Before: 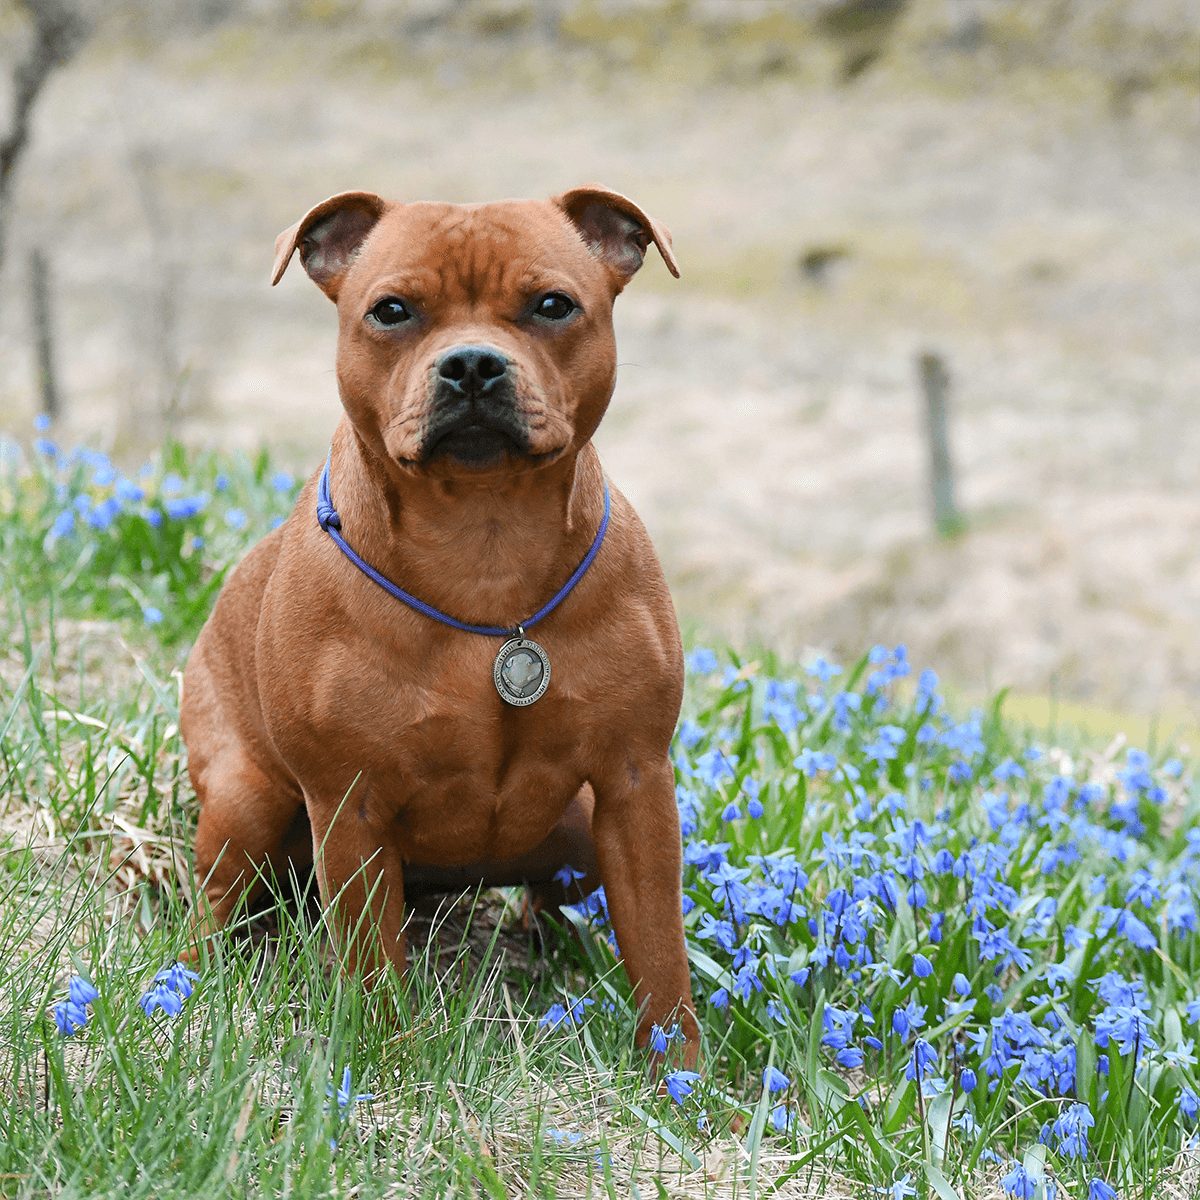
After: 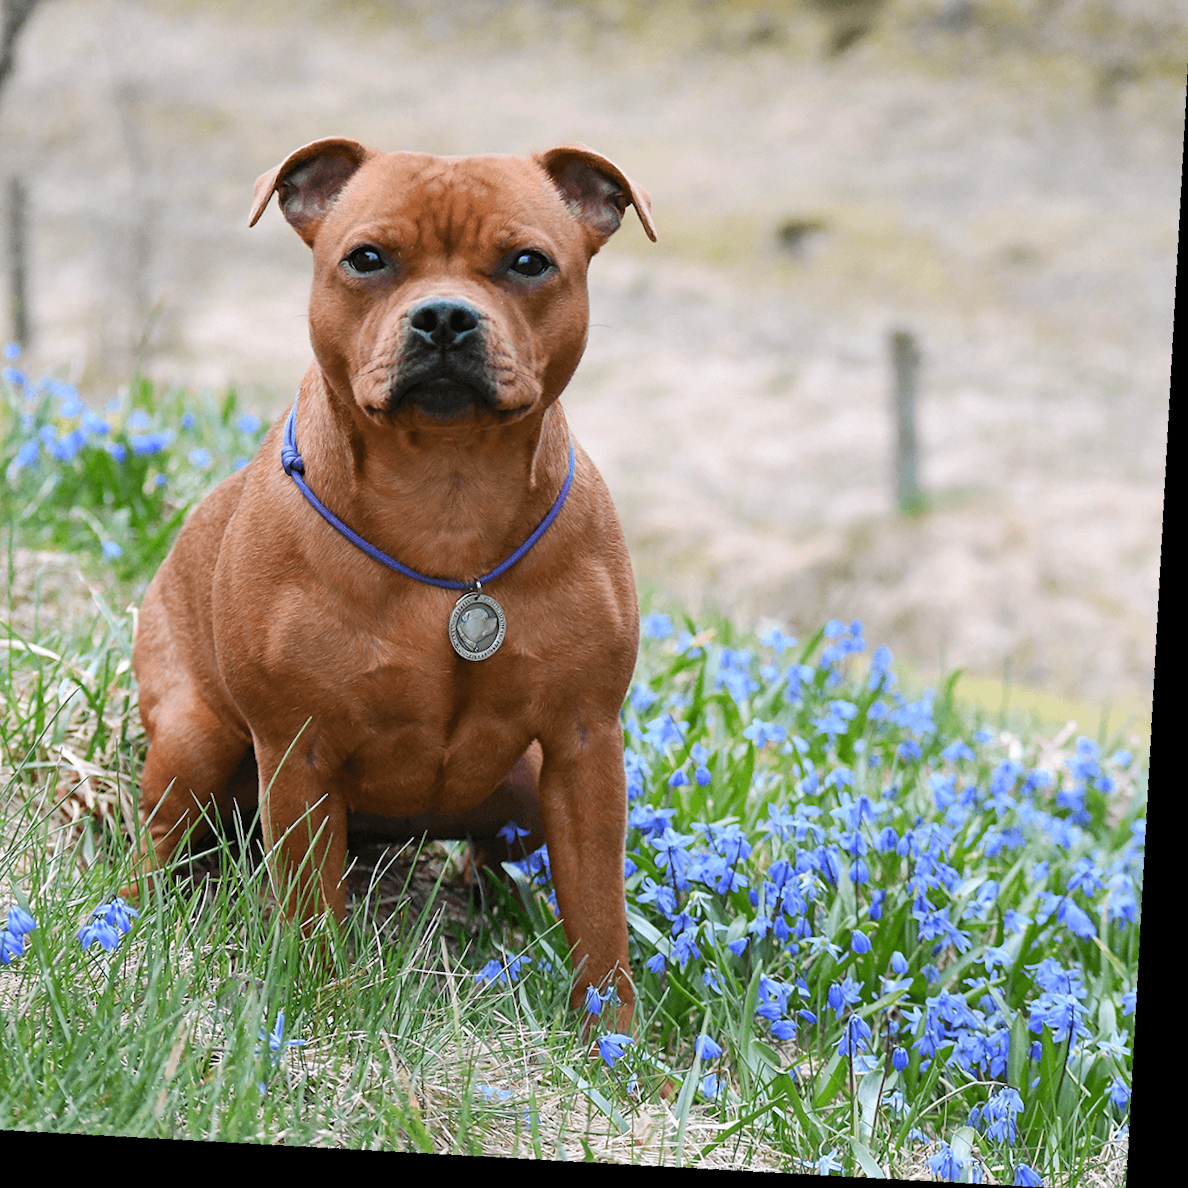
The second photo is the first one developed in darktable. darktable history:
rotate and perspective: rotation 5.12°, automatic cropping off
crop and rotate: angle 1.96°, left 5.673%, top 5.673%
white balance: red 1.009, blue 1.027
